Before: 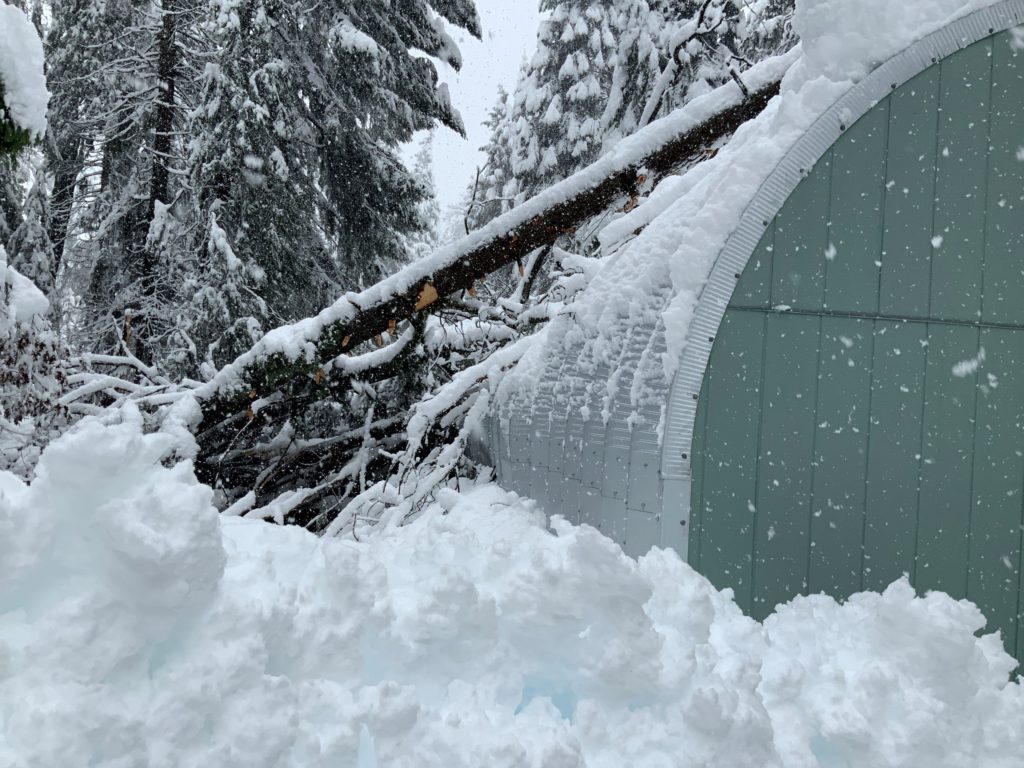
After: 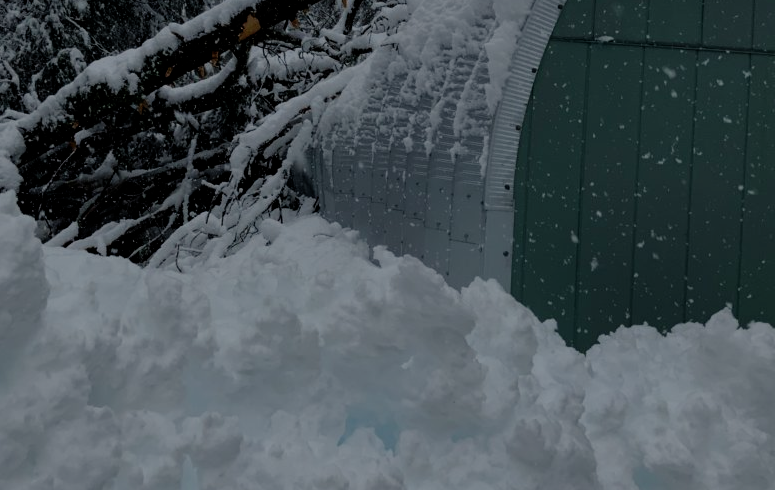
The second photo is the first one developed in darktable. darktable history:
exposure: exposure -1 EV, compensate highlight preservation false
crop and rotate: left 17.299%, top 35.115%, right 7.015%, bottom 1.024%
filmic rgb: middle gray luminance 29%, black relative exposure -10.3 EV, white relative exposure 5.5 EV, threshold 6 EV, target black luminance 0%, hardness 3.95, latitude 2.04%, contrast 1.132, highlights saturation mix 5%, shadows ↔ highlights balance 15.11%, add noise in highlights 0, preserve chrominance no, color science v3 (2019), use custom middle-gray values true, iterations of high-quality reconstruction 0, contrast in highlights soft, enable highlight reconstruction true
